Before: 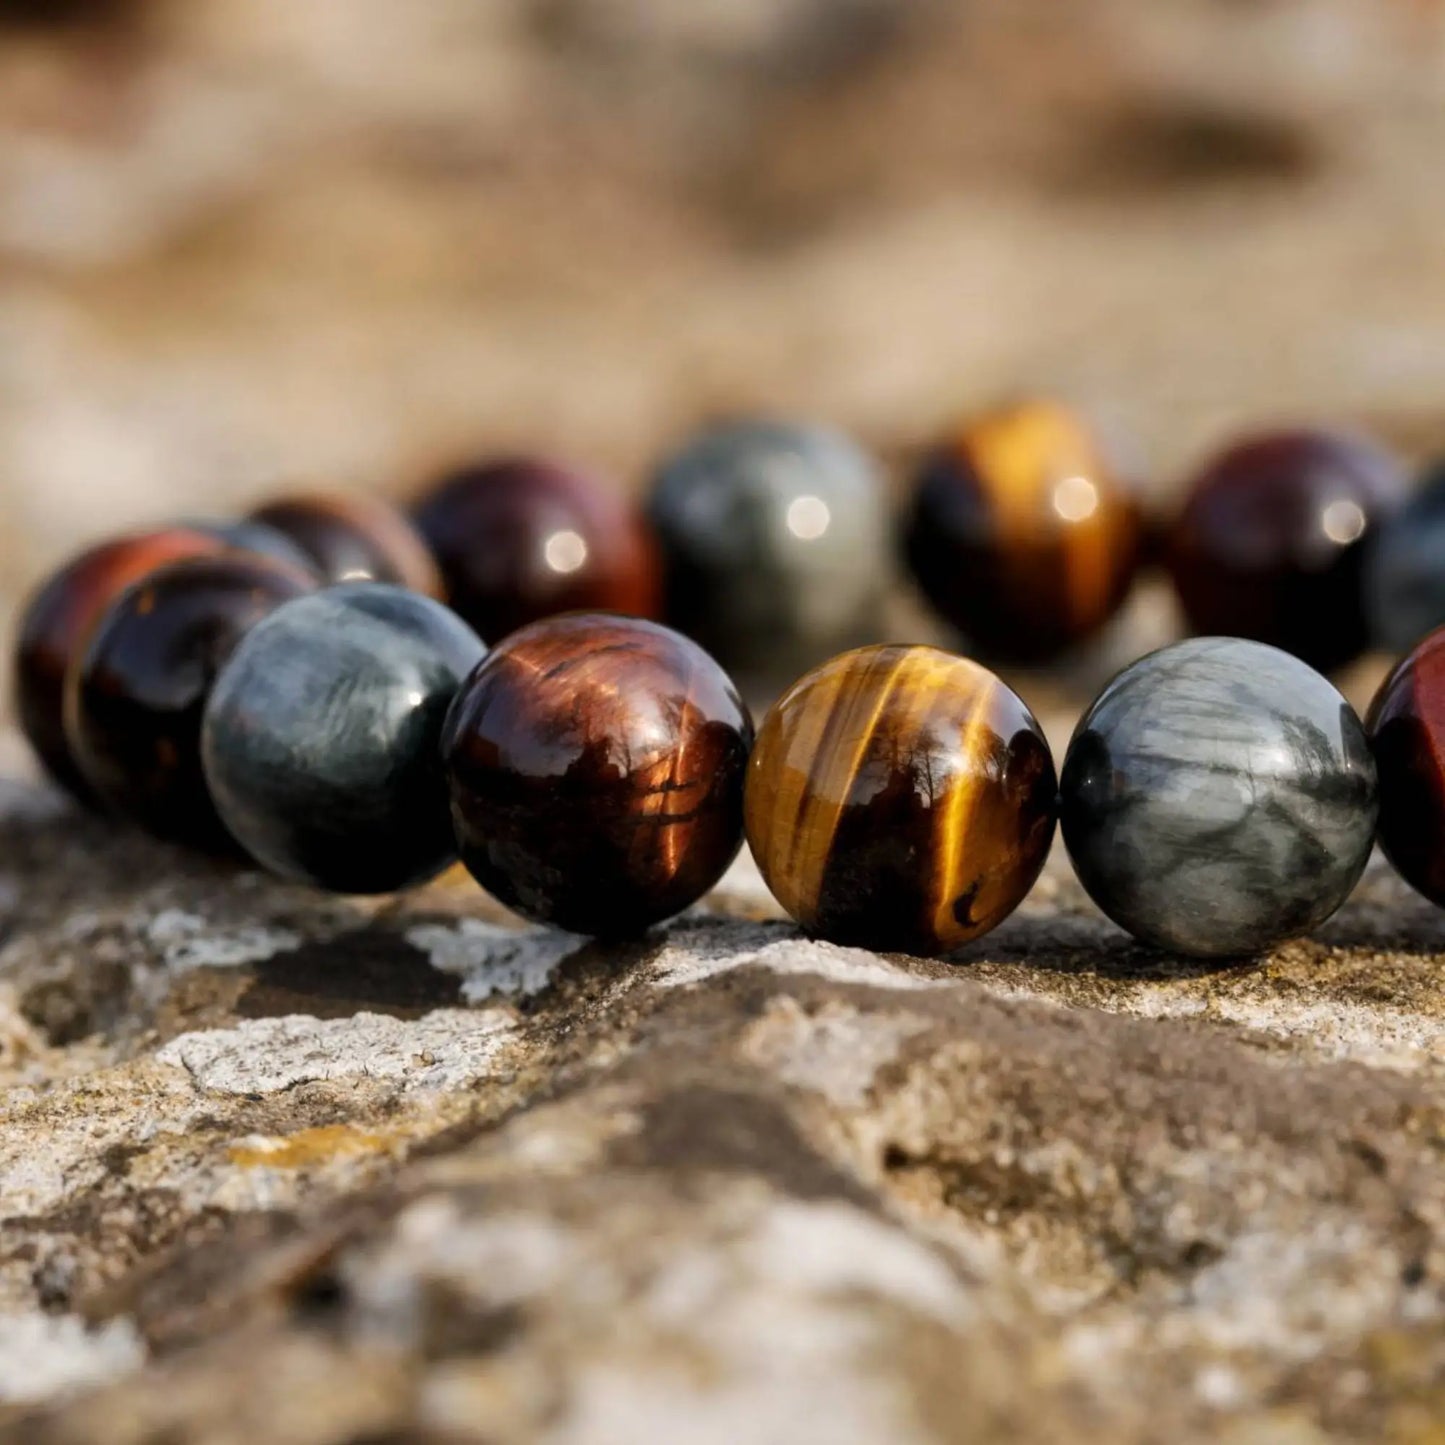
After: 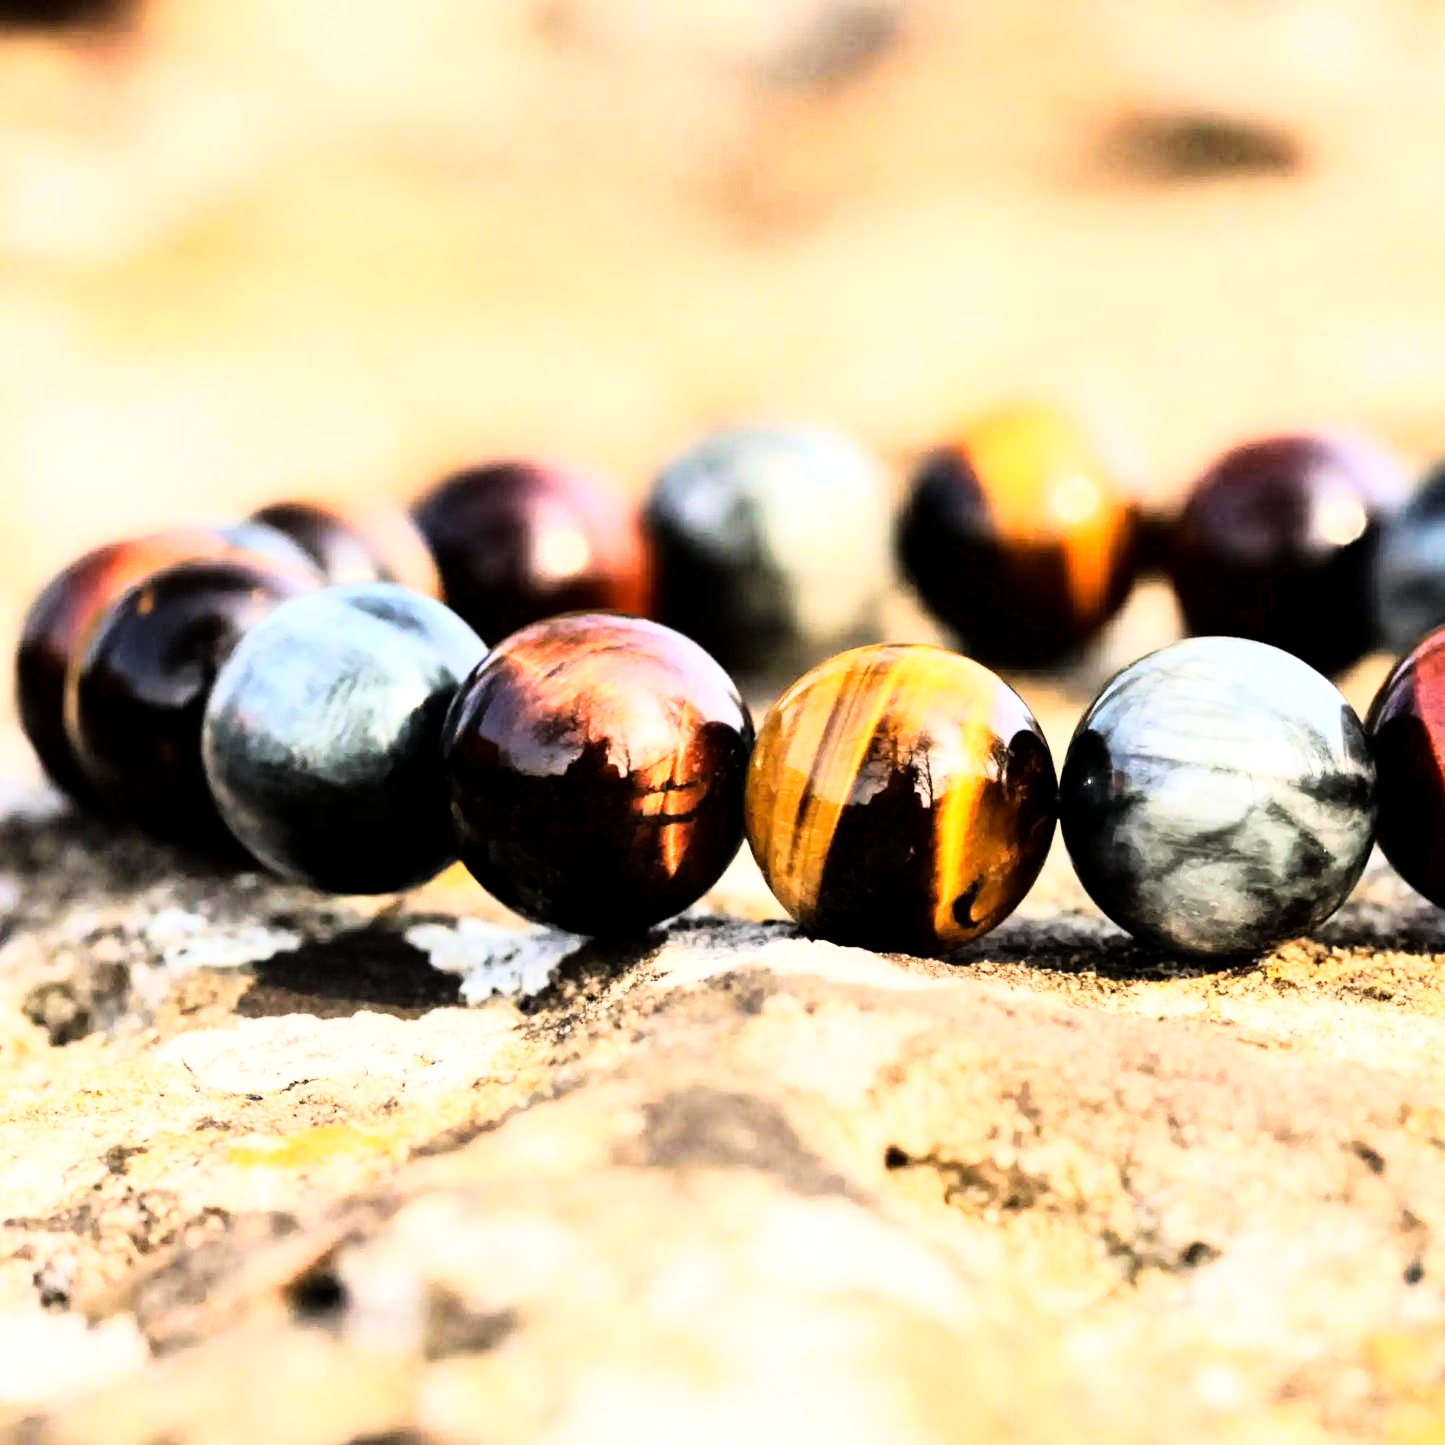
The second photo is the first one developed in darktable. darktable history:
exposure: black level correction 0.001, exposure 1.116 EV, compensate highlight preservation false
rgb curve: curves: ch0 [(0, 0) (0.21, 0.15) (0.24, 0.21) (0.5, 0.75) (0.75, 0.96) (0.89, 0.99) (1, 1)]; ch1 [(0, 0.02) (0.21, 0.13) (0.25, 0.2) (0.5, 0.67) (0.75, 0.9) (0.89, 0.97) (1, 1)]; ch2 [(0, 0.02) (0.21, 0.13) (0.25, 0.2) (0.5, 0.67) (0.75, 0.9) (0.89, 0.97) (1, 1)], compensate middle gray true
